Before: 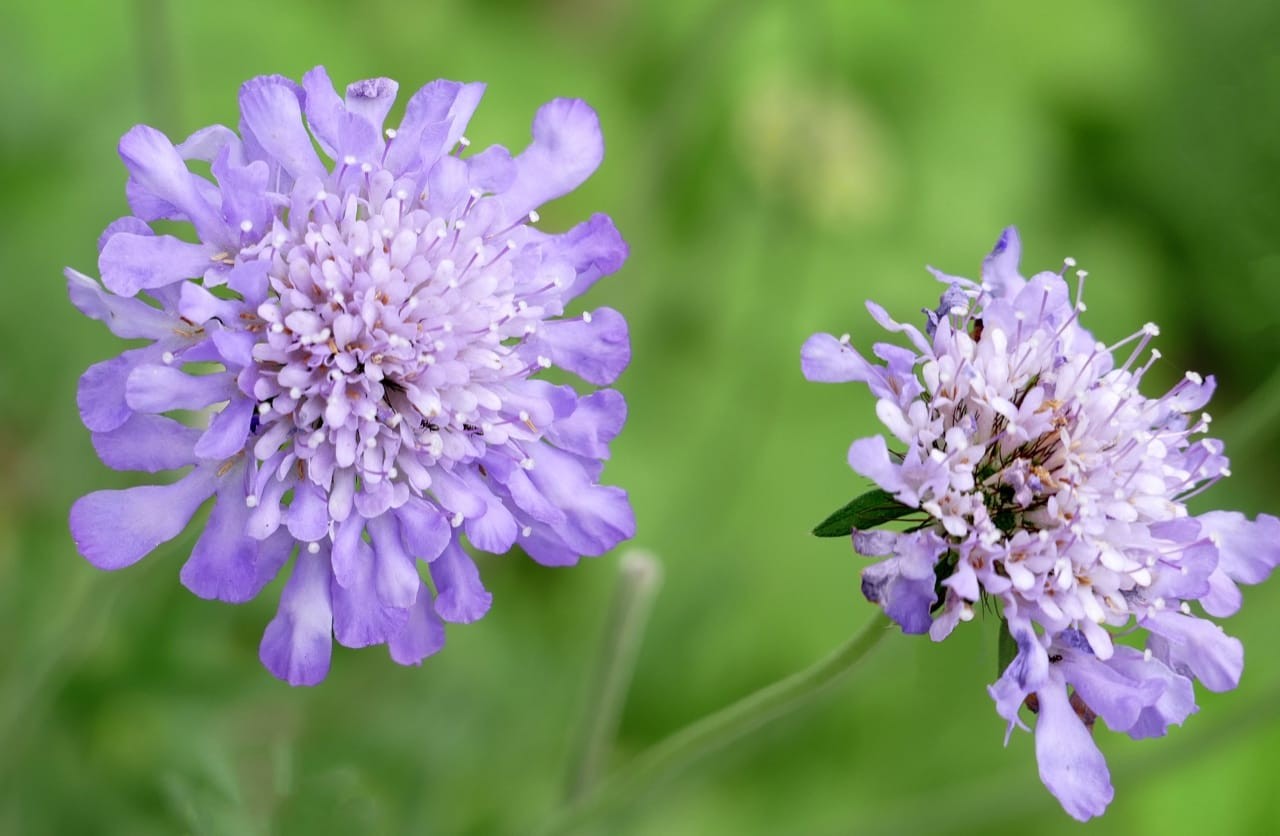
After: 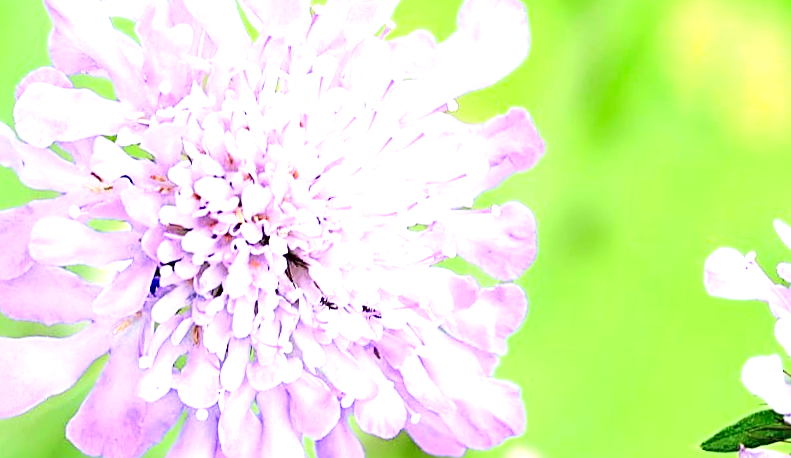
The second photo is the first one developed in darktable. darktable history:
crop and rotate: angle -5.39°, left 2.046%, top 7.016%, right 27.466%, bottom 30.539%
sharpen: radius 2.586, amount 0.691
exposure: black level correction 0, exposure 1.619 EV, compensate exposure bias true, compensate highlight preservation false
contrast equalizer: y [[0.524 ×6], [0.512 ×6], [0.379 ×6], [0 ×6], [0 ×6]], mix 0.317
contrast brightness saturation: contrast 0.198, brightness 0.169, saturation 0.219
